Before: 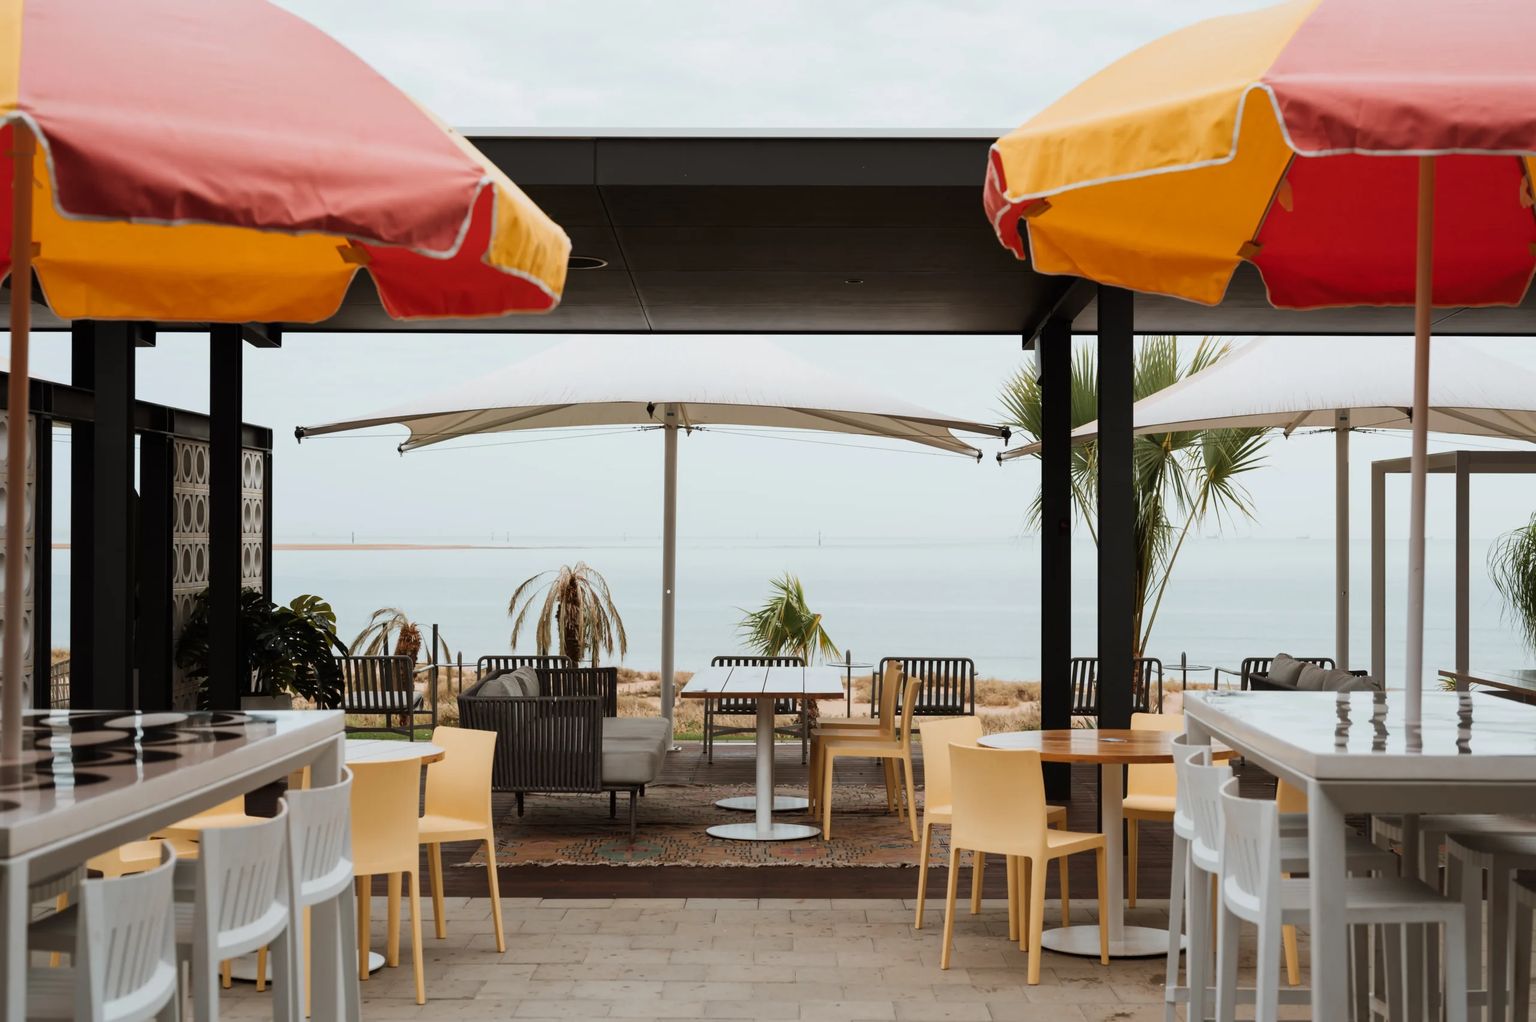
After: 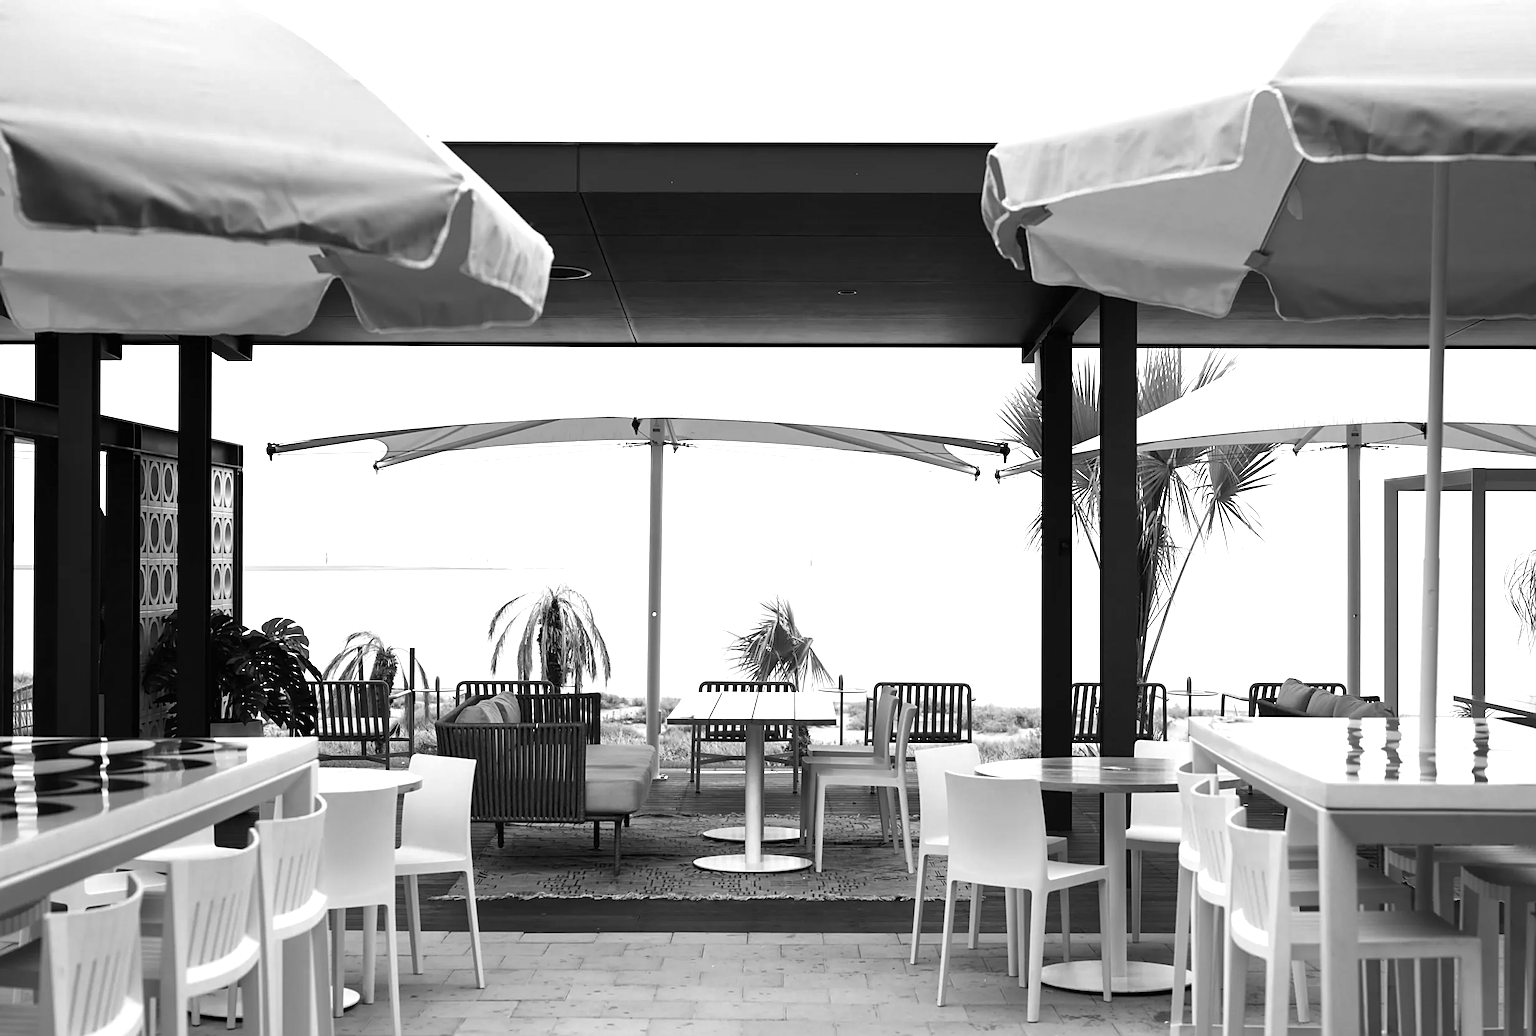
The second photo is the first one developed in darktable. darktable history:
monochrome: on, module defaults
sharpen: on, module defaults
crop and rotate: left 2.536%, right 1.107%, bottom 2.246%
color balance rgb: linear chroma grading › global chroma 42%, perceptual saturation grading › global saturation 42%, perceptual brilliance grading › global brilliance 25%, global vibrance 33%
